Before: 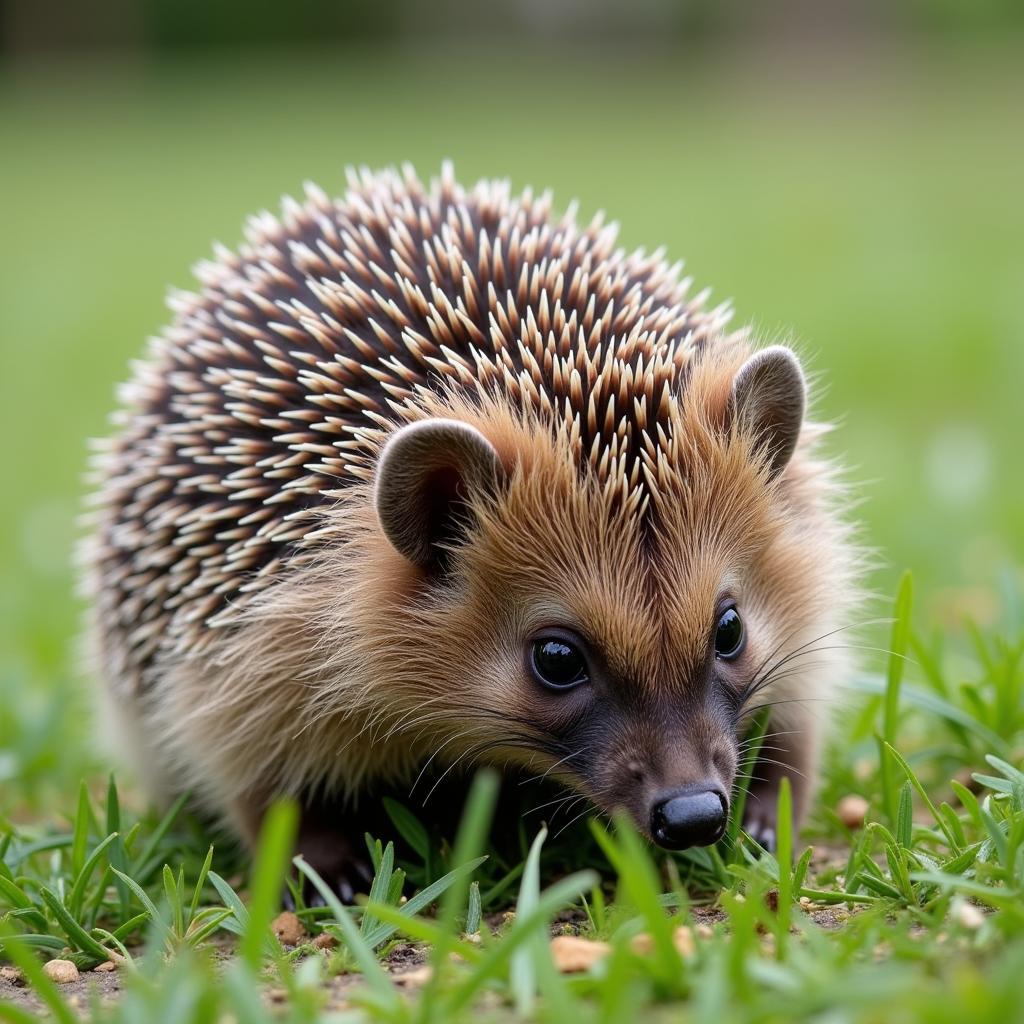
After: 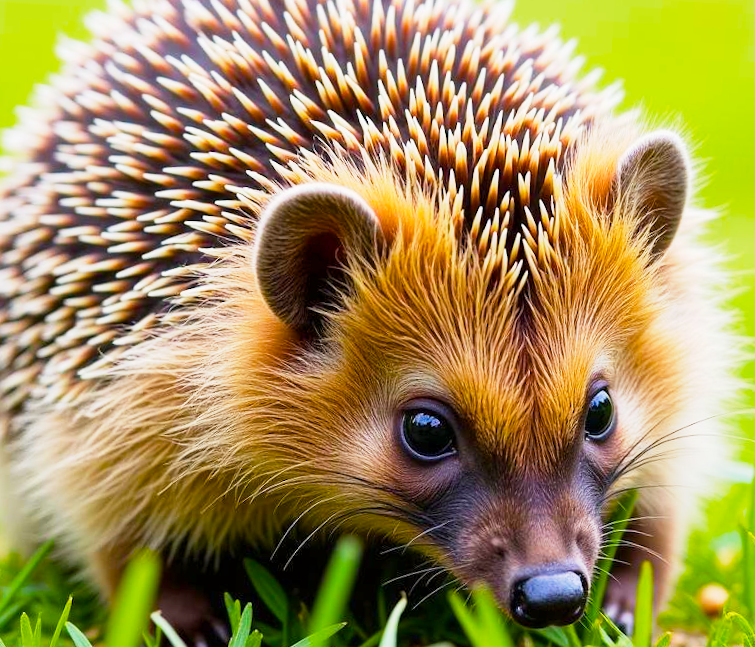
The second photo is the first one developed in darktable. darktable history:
base curve: curves: ch0 [(0, 0) (0.088, 0.125) (0.176, 0.251) (0.354, 0.501) (0.613, 0.749) (1, 0.877)], preserve colors none
color balance rgb: shadows lift › hue 85.11°, power › chroma 0.26%, power › hue 62.1°, linear chroma grading › global chroma 19.962%, perceptual saturation grading › global saturation 40.676%, global vibrance 20%
crop and rotate: angle -3.36°, left 9.794%, top 21.039%, right 12.235%, bottom 12.148%
exposure: exposure 0.494 EV, compensate highlight preservation false
